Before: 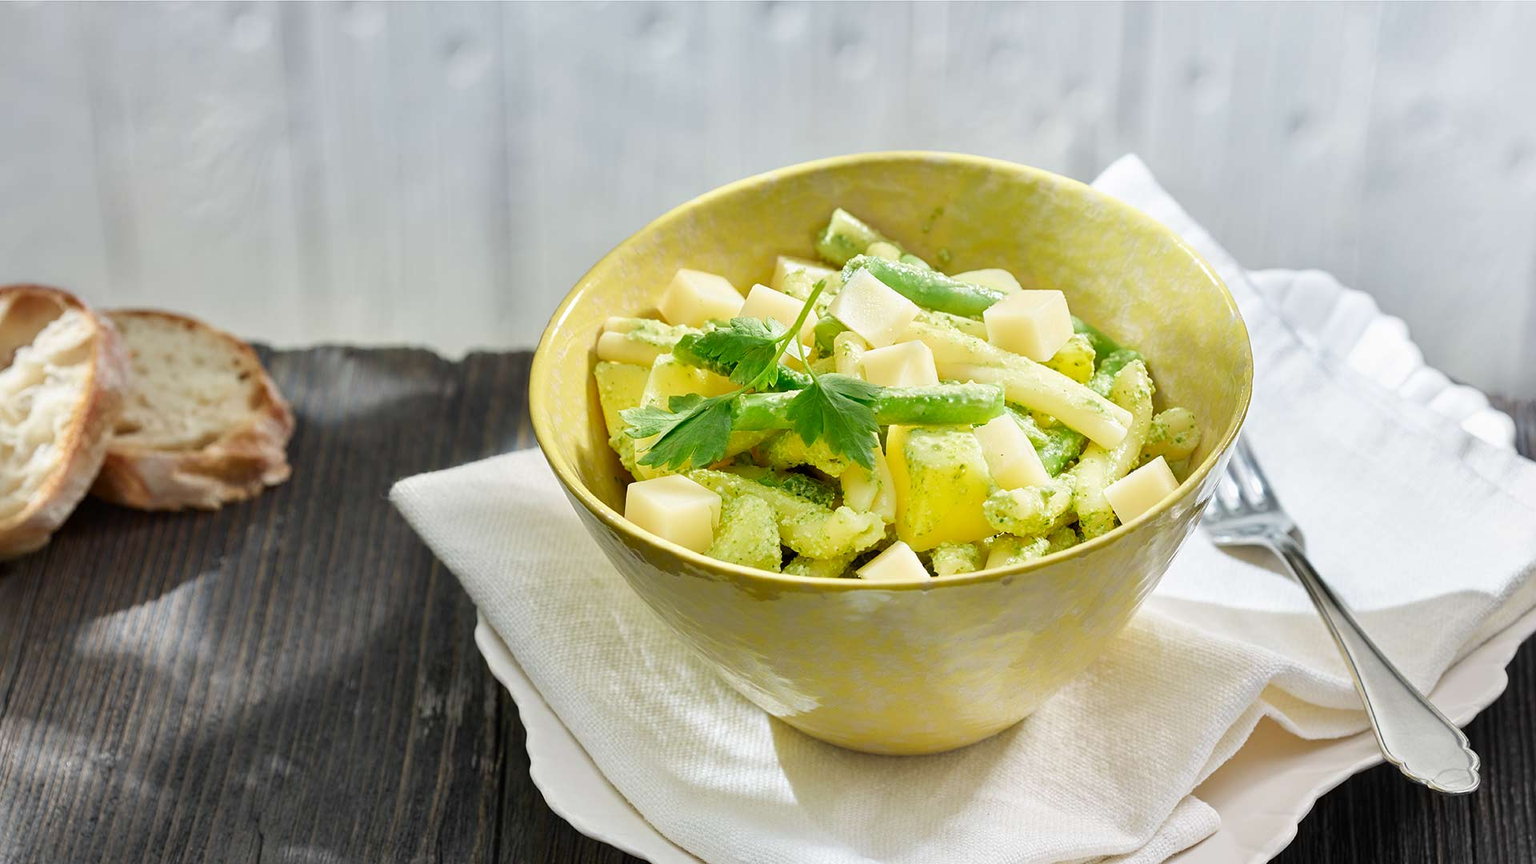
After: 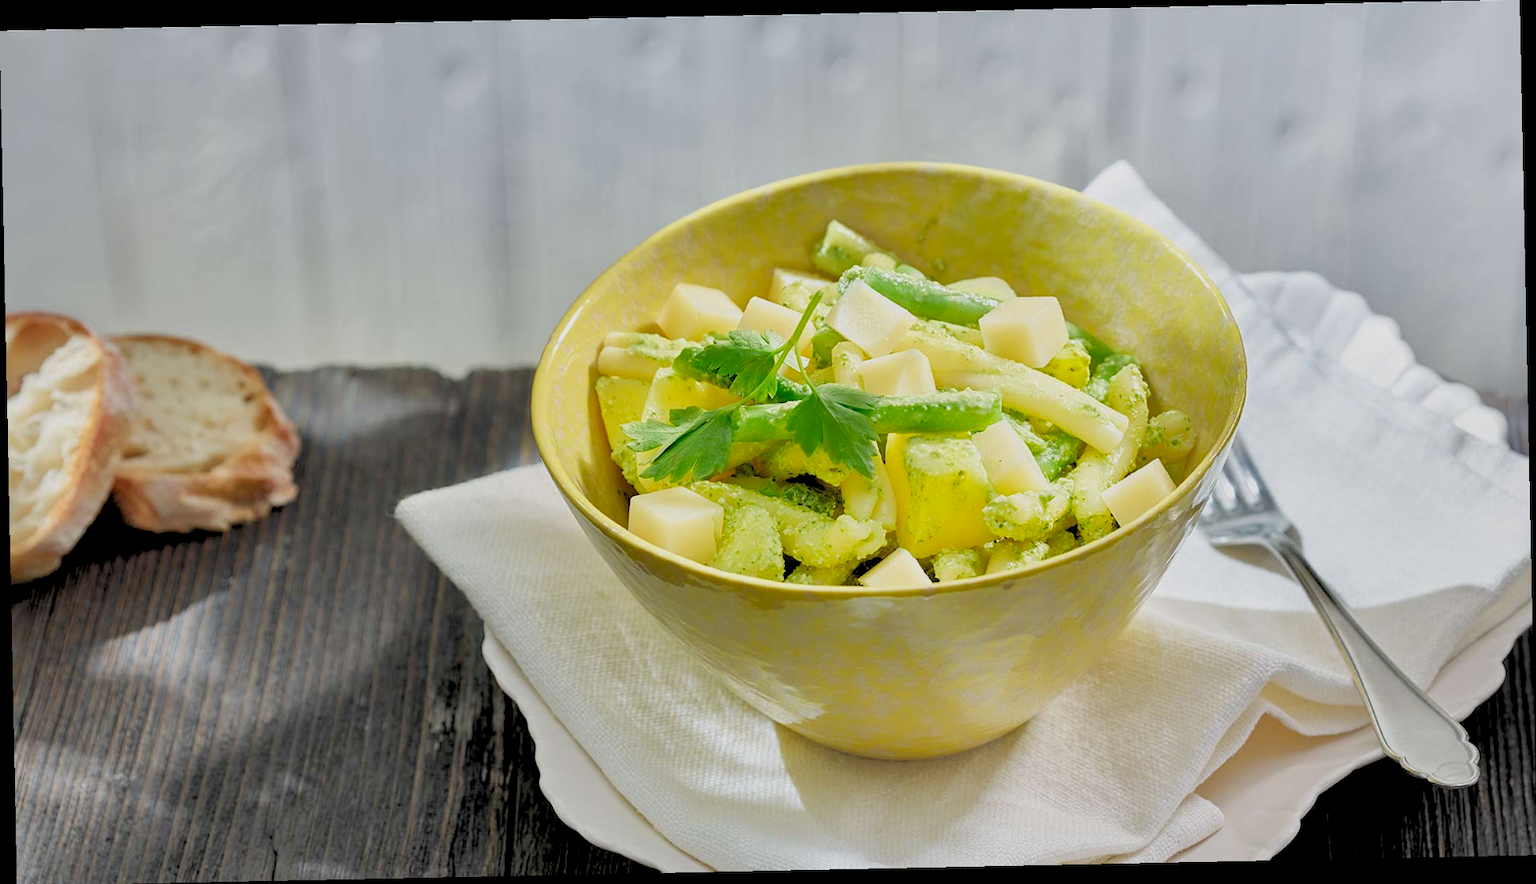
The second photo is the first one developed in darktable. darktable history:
rotate and perspective: rotation -1.17°, automatic cropping off
rgb levels: preserve colors sum RGB, levels [[0.038, 0.433, 0.934], [0, 0.5, 1], [0, 0.5, 1]]
shadows and highlights: shadows 30
